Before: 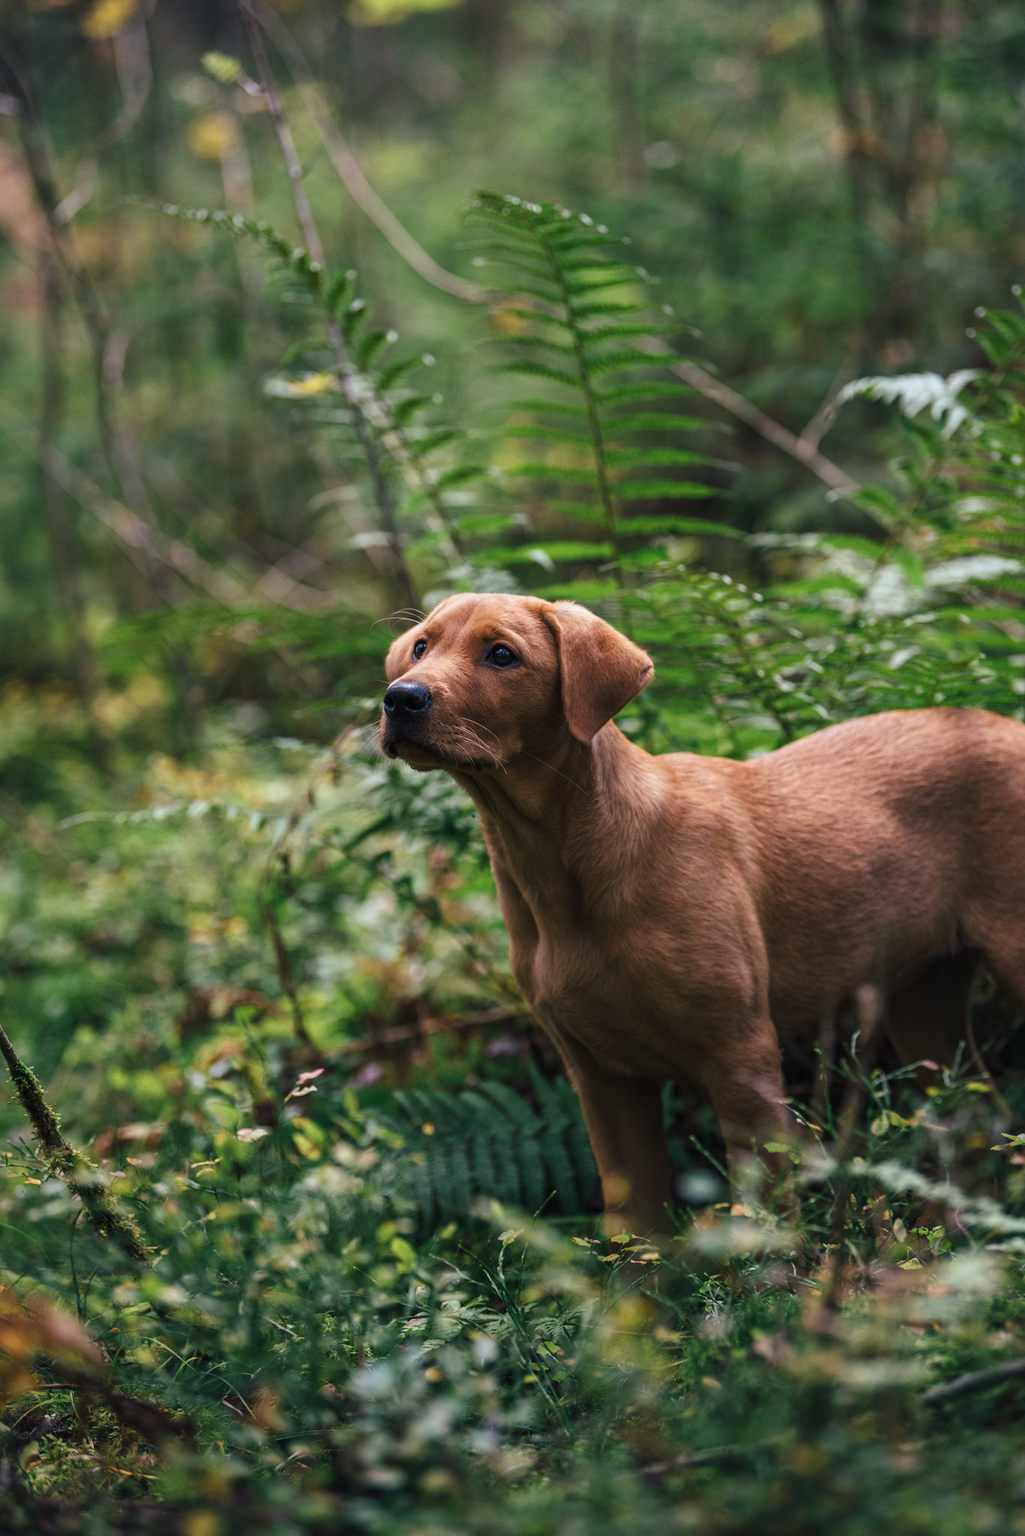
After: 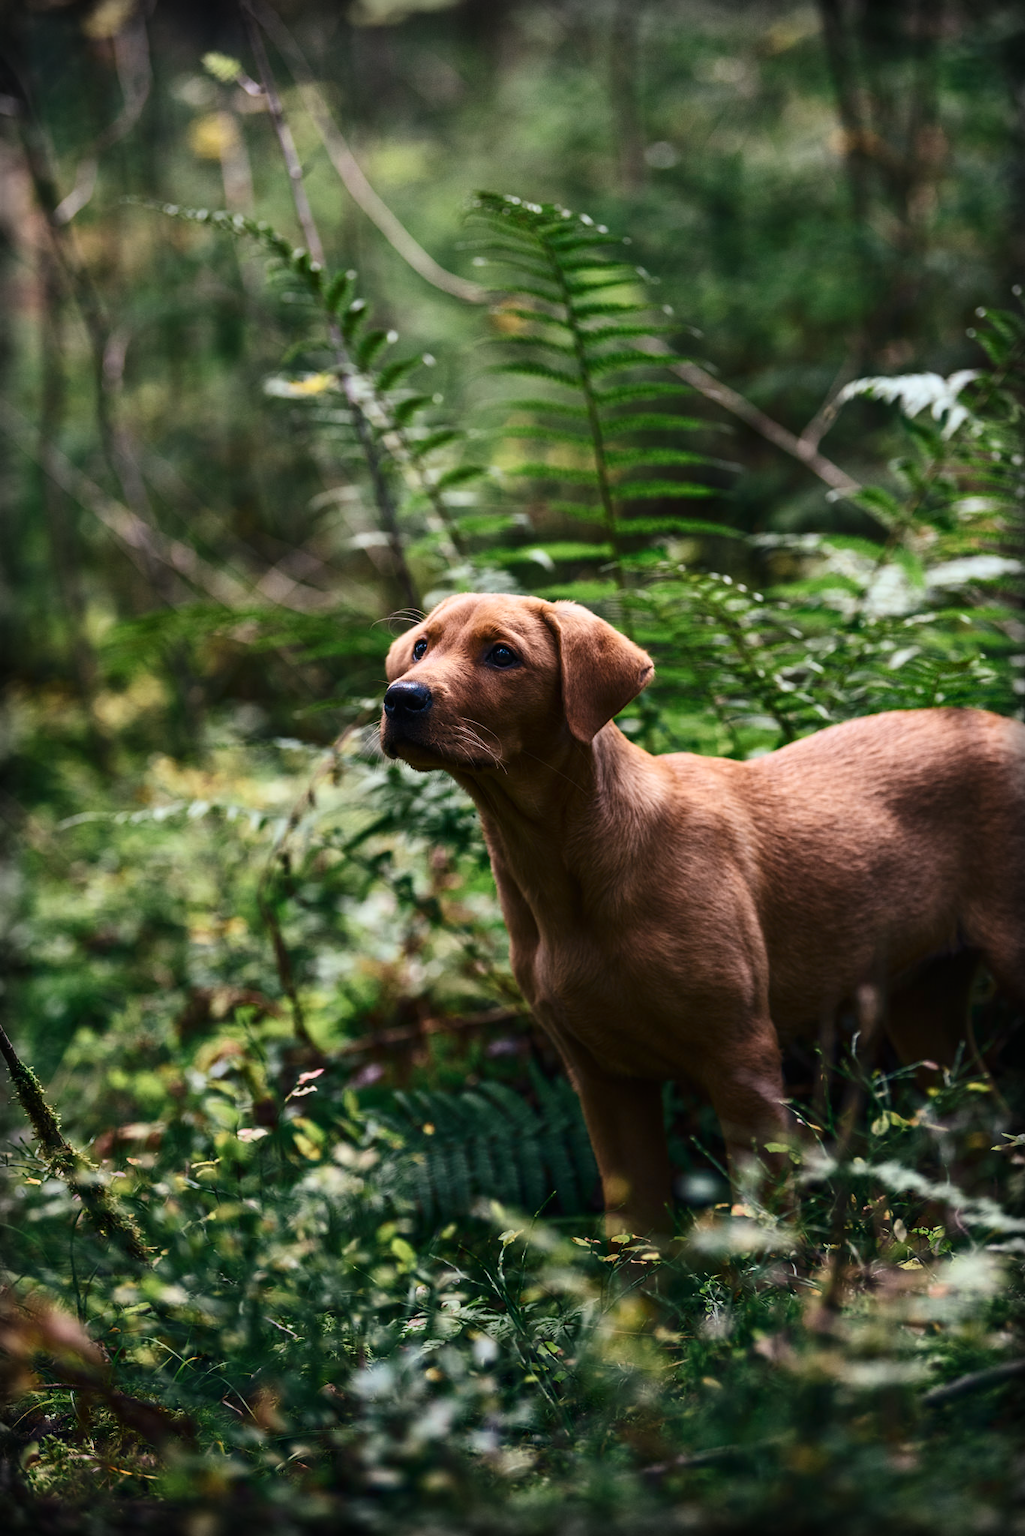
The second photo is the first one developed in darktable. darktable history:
vignetting: fall-off start 93.87%, fall-off radius 5.57%, automatic ratio true, width/height ratio 1.331, shape 0.041
contrast brightness saturation: contrast 0.271
exposure: compensate exposure bias true, compensate highlight preservation false
